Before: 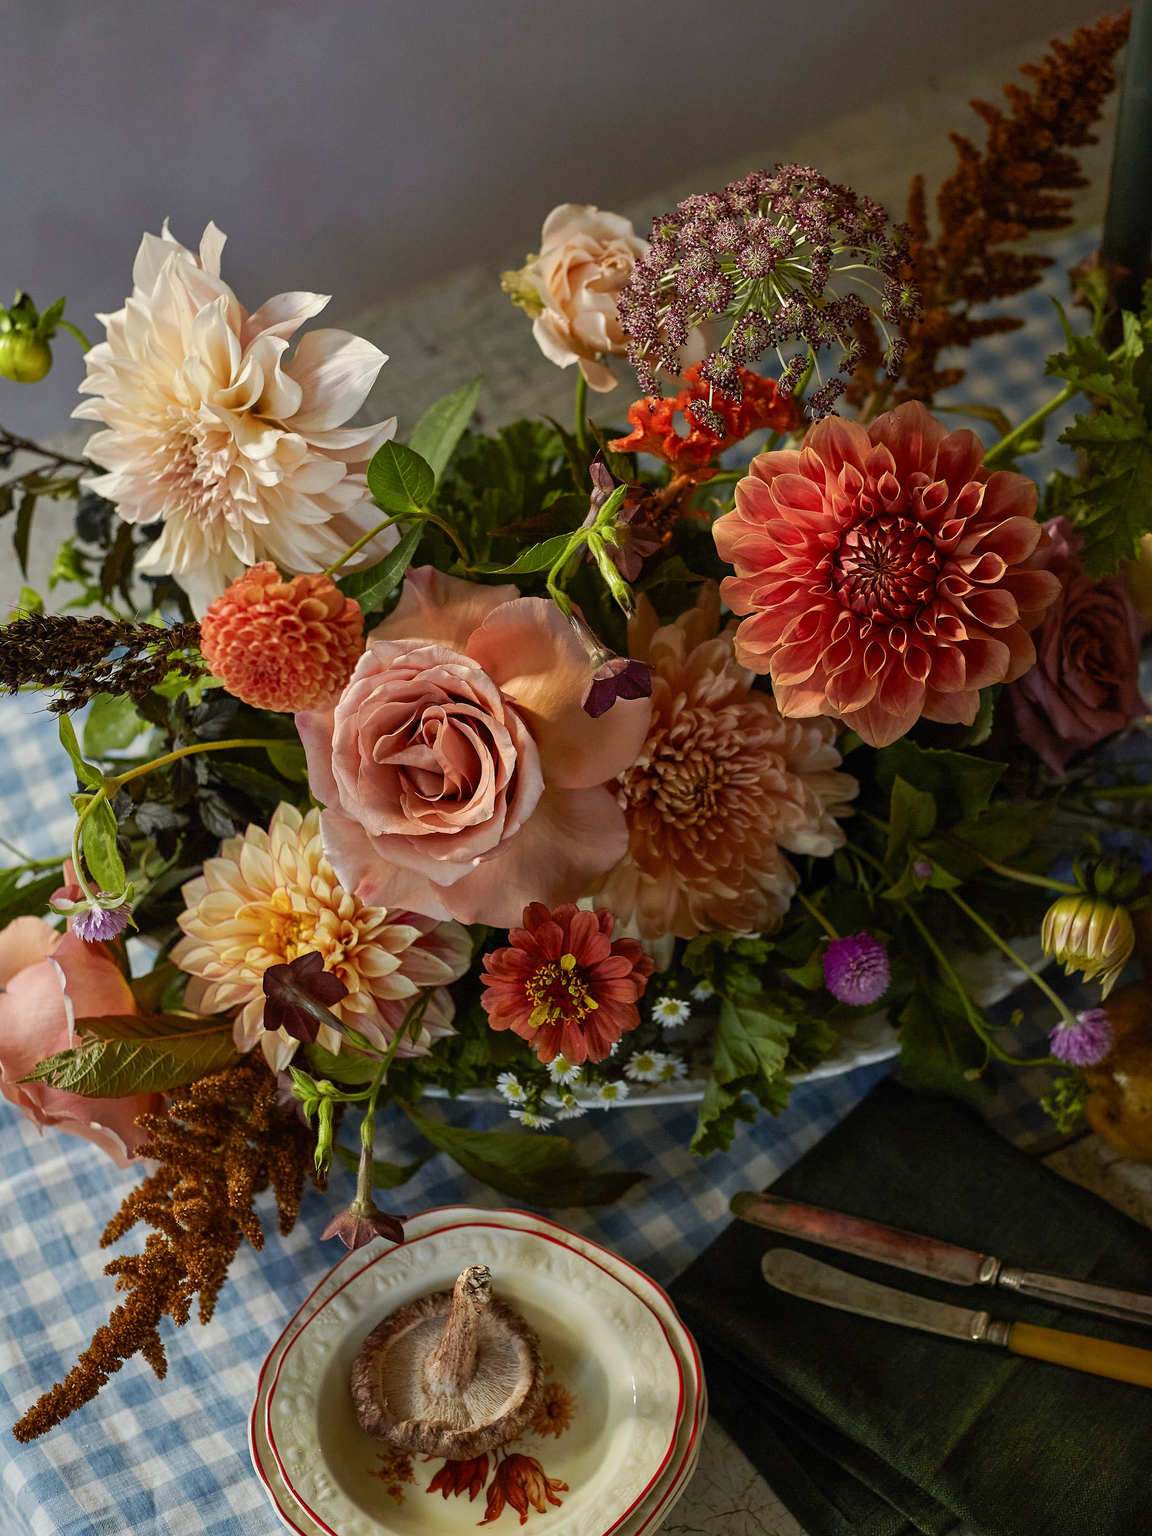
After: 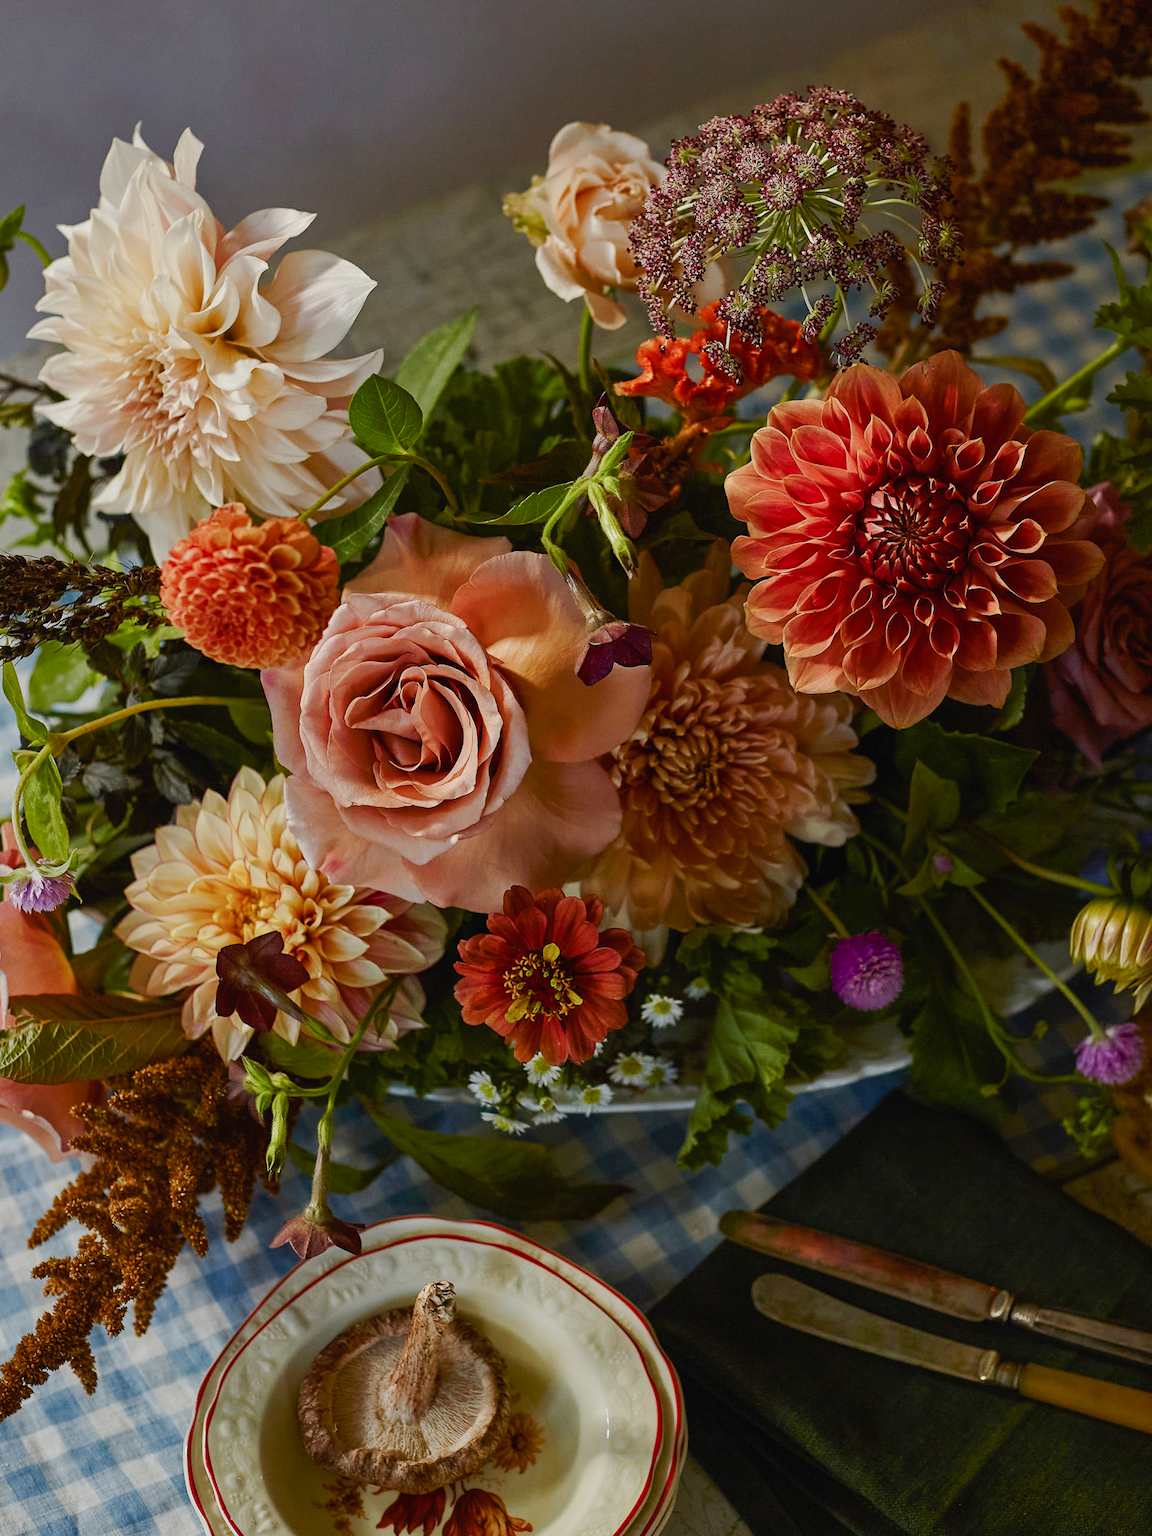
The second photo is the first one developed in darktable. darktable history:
tone curve: curves: ch0 [(0, 0.014) (0.036, 0.047) (0.15, 0.156) (0.27, 0.258) (0.511, 0.506) (0.761, 0.741) (1, 0.919)]; ch1 [(0, 0) (0.179, 0.173) (0.322, 0.32) (0.429, 0.431) (0.502, 0.5) (0.519, 0.522) (0.562, 0.575) (0.631, 0.65) (0.72, 0.692) (1, 1)]; ch2 [(0, 0) (0.29, 0.295) (0.404, 0.436) (0.497, 0.498) (0.533, 0.556) (0.599, 0.607) (0.696, 0.707) (1, 1)], preserve colors none
crop and rotate: angle -1.92°, left 3.133%, top 4.113%, right 1.521%, bottom 0.589%
color balance rgb: perceptual saturation grading › global saturation 20%, perceptual saturation grading › highlights -49.308%, perceptual saturation grading › shadows 24.882%, global vibrance 20%
